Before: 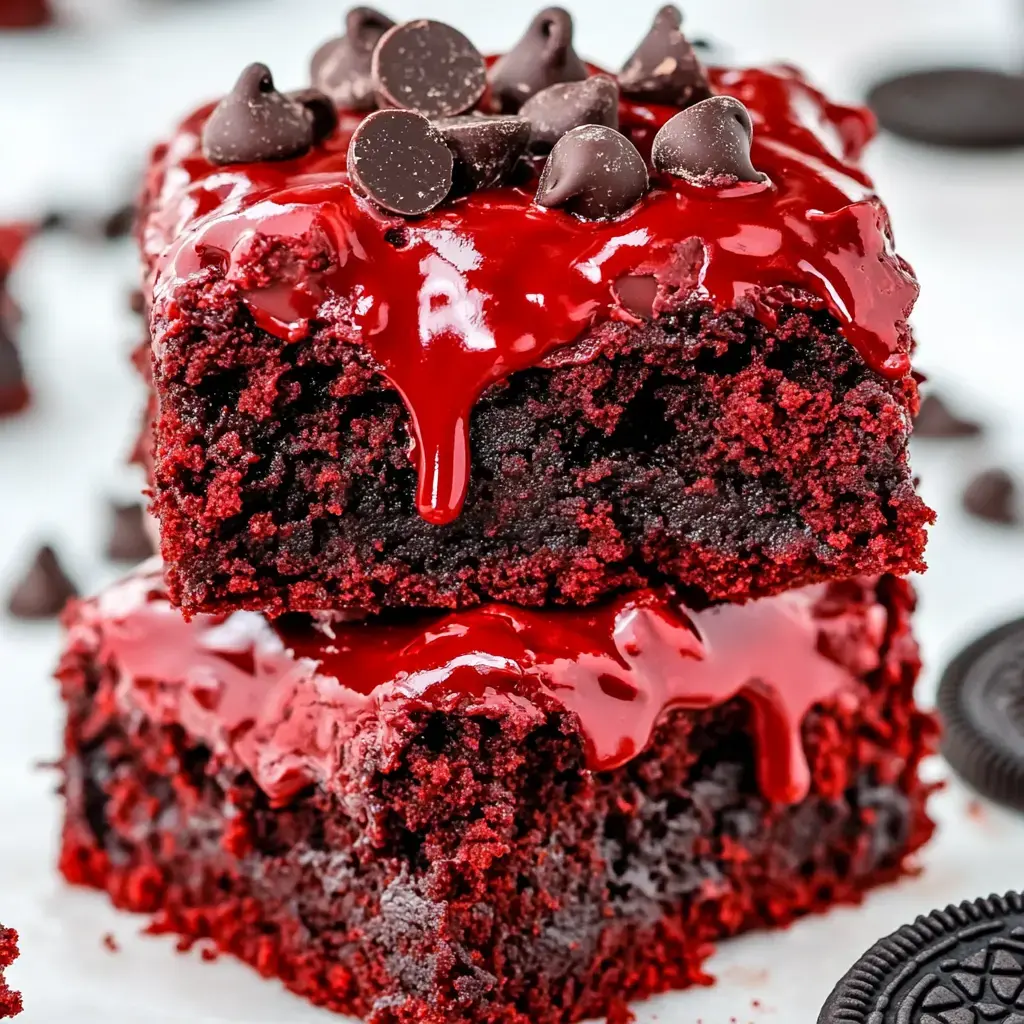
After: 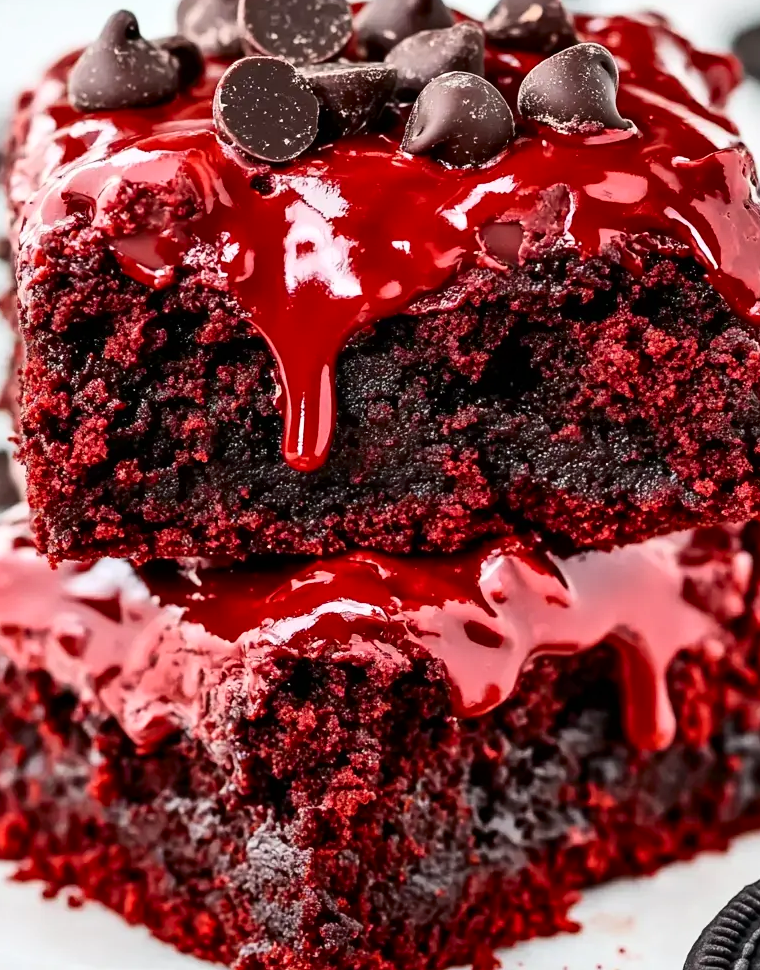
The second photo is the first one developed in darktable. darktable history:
crop and rotate: left 13.15%, top 5.251%, right 12.609%
contrast brightness saturation: contrast 0.22
